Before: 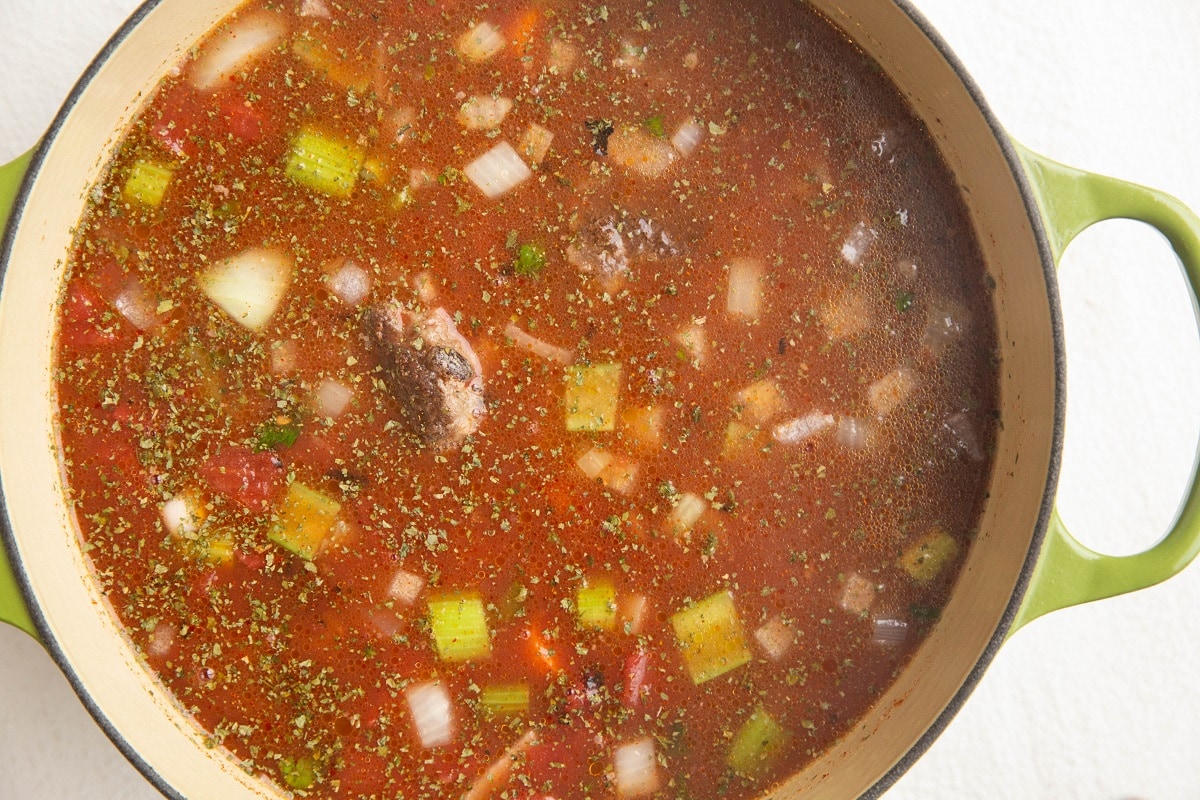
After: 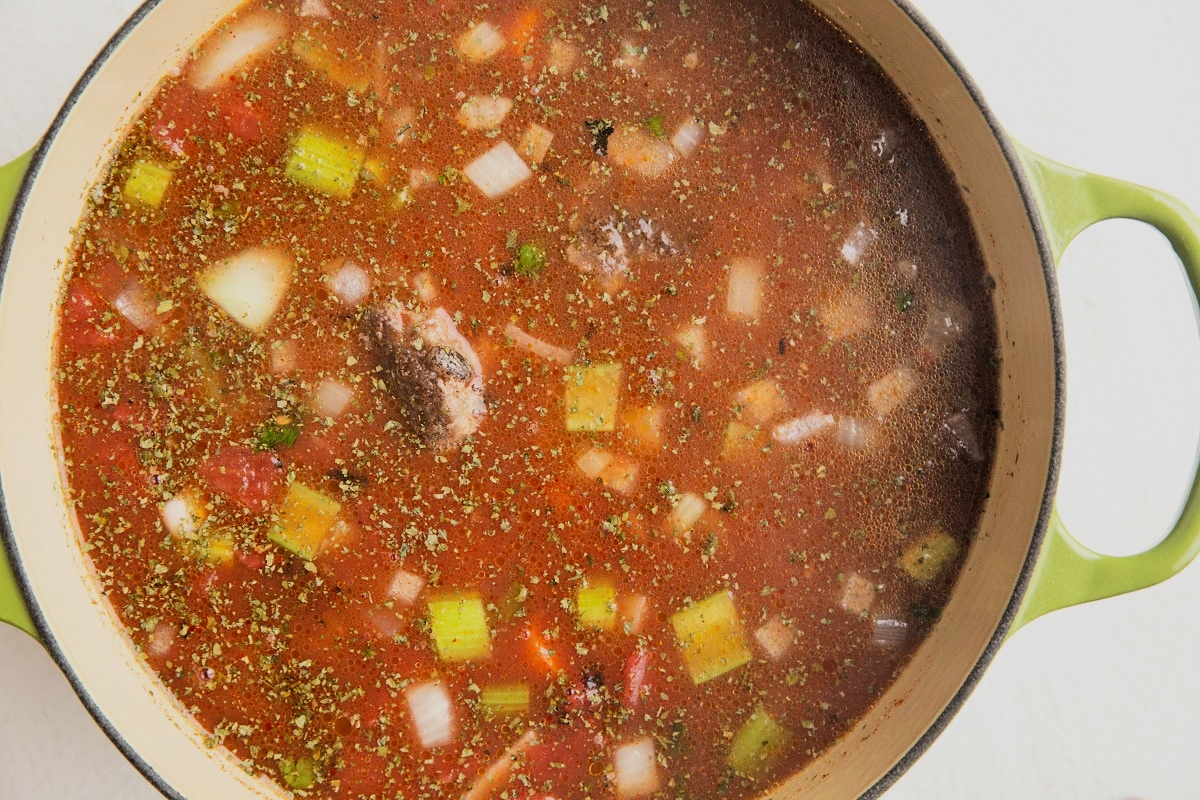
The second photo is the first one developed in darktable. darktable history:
filmic rgb: black relative exposure -7.5 EV, white relative exposure 5 EV, threshold 3 EV, hardness 3.31, contrast 1.299, iterations of high-quality reconstruction 0, enable highlight reconstruction true
